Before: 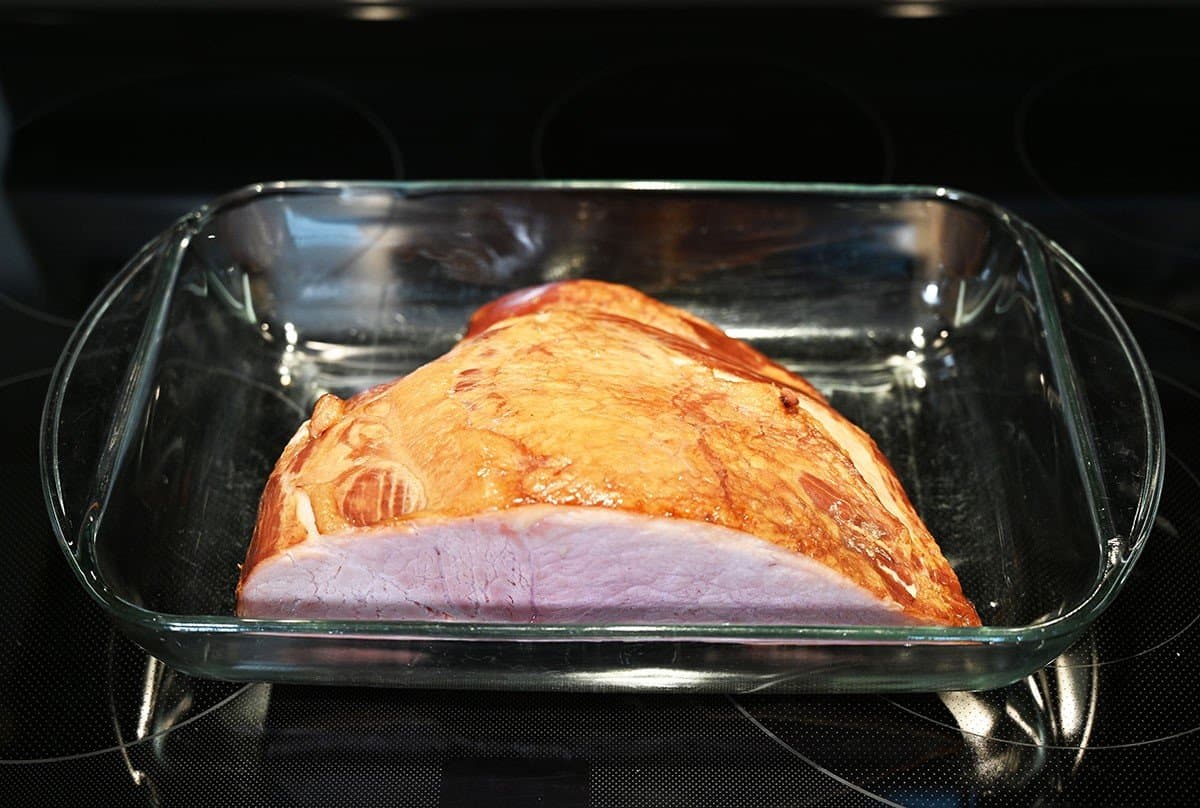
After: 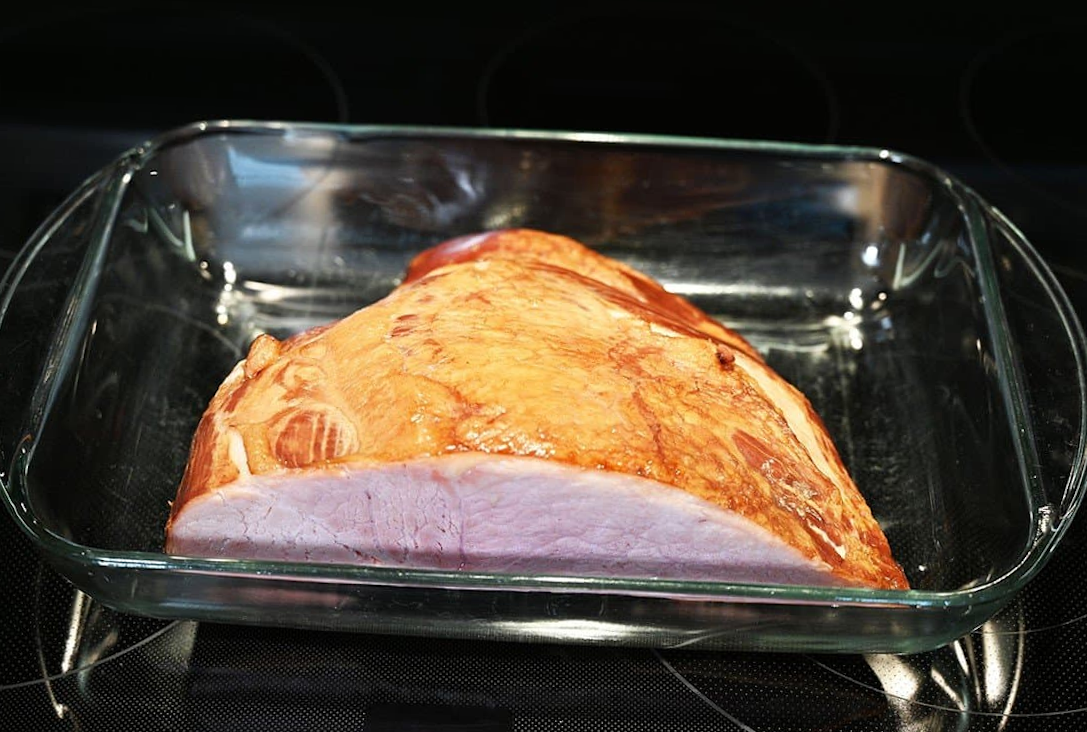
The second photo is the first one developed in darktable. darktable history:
crop and rotate: angle -2.03°, left 3.104%, top 4.001%, right 1.535%, bottom 0.627%
